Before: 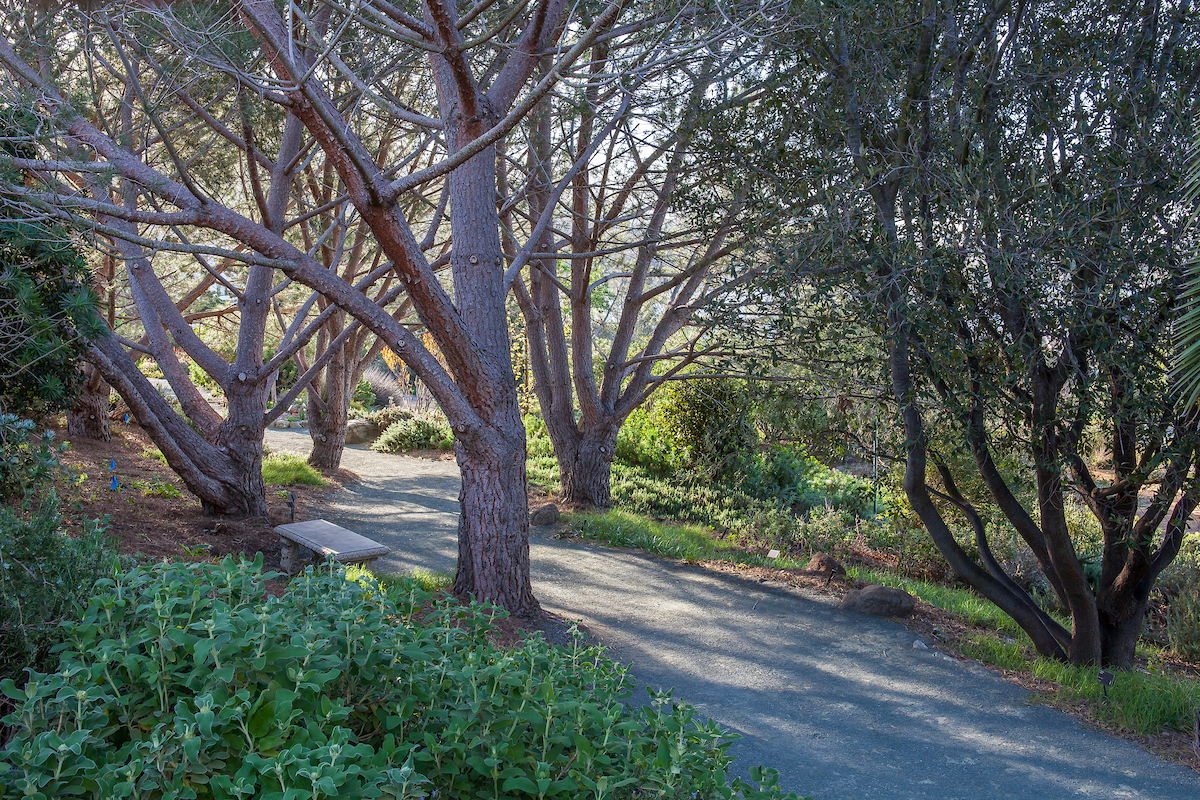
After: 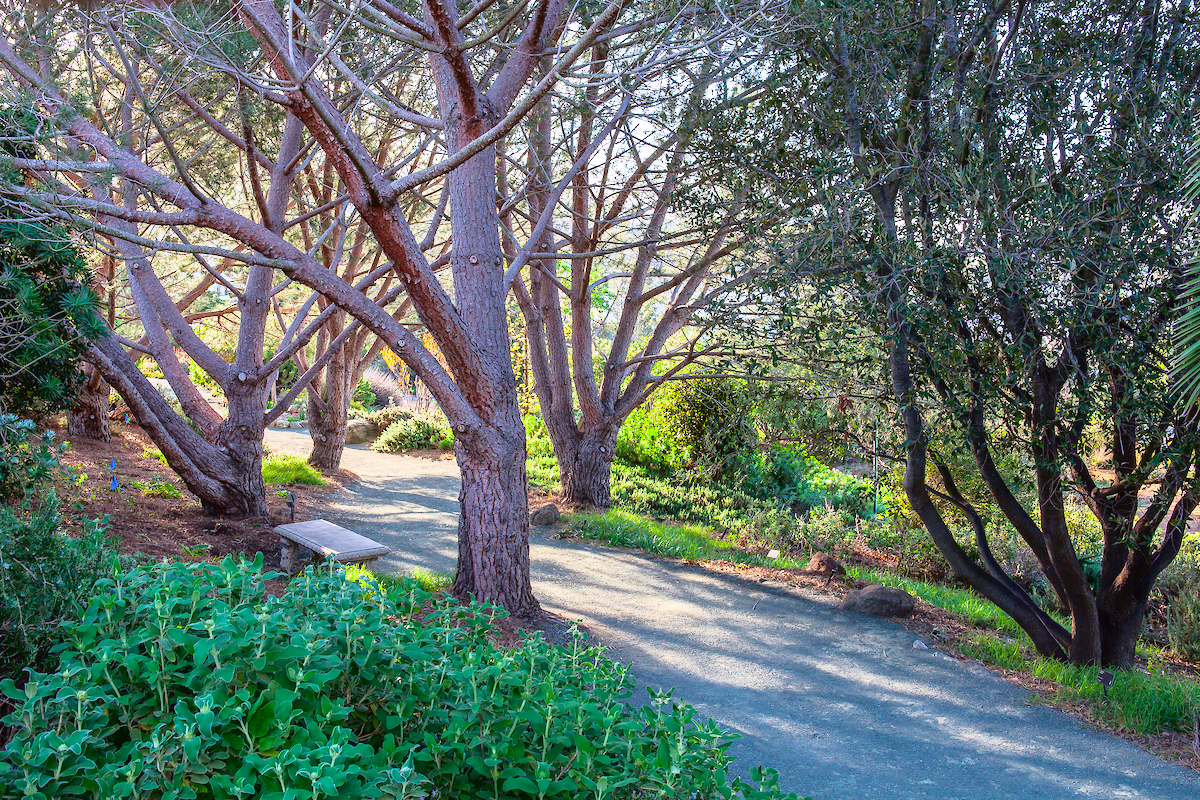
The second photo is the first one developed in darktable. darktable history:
contrast brightness saturation: contrast 0.2, brightness 0.16, saturation 0.22
tone curve: curves: ch0 [(0, 0.013) (0.117, 0.081) (0.257, 0.259) (0.408, 0.45) (0.611, 0.64) (0.81, 0.857) (1, 1)]; ch1 [(0, 0) (0.287, 0.198) (0.501, 0.506) (0.56, 0.584) (0.715, 0.741) (0.976, 0.992)]; ch2 [(0, 0) (0.369, 0.362) (0.5, 0.5) (0.537, 0.547) (0.59, 0.603) (0.681, 0.754) (1, 1)], color space Lab, independent channels, preserve colors none
